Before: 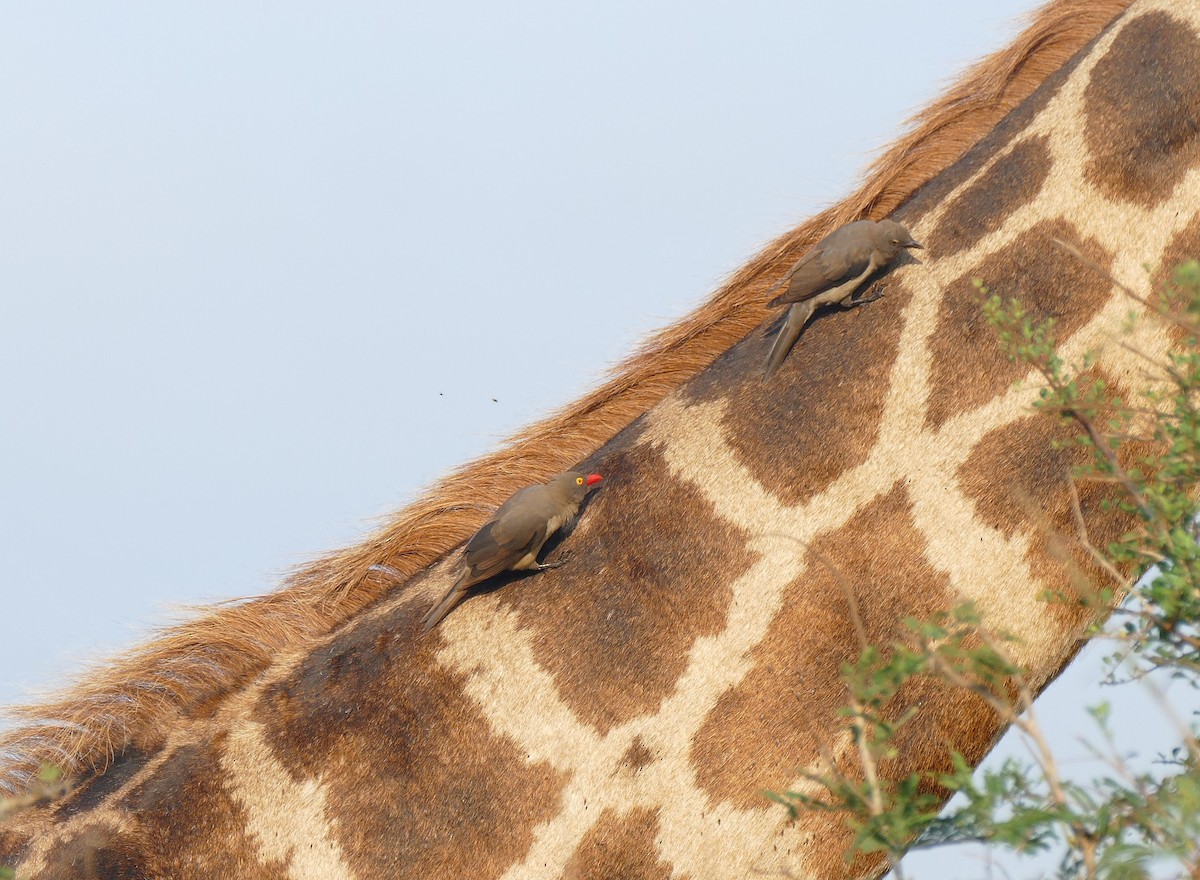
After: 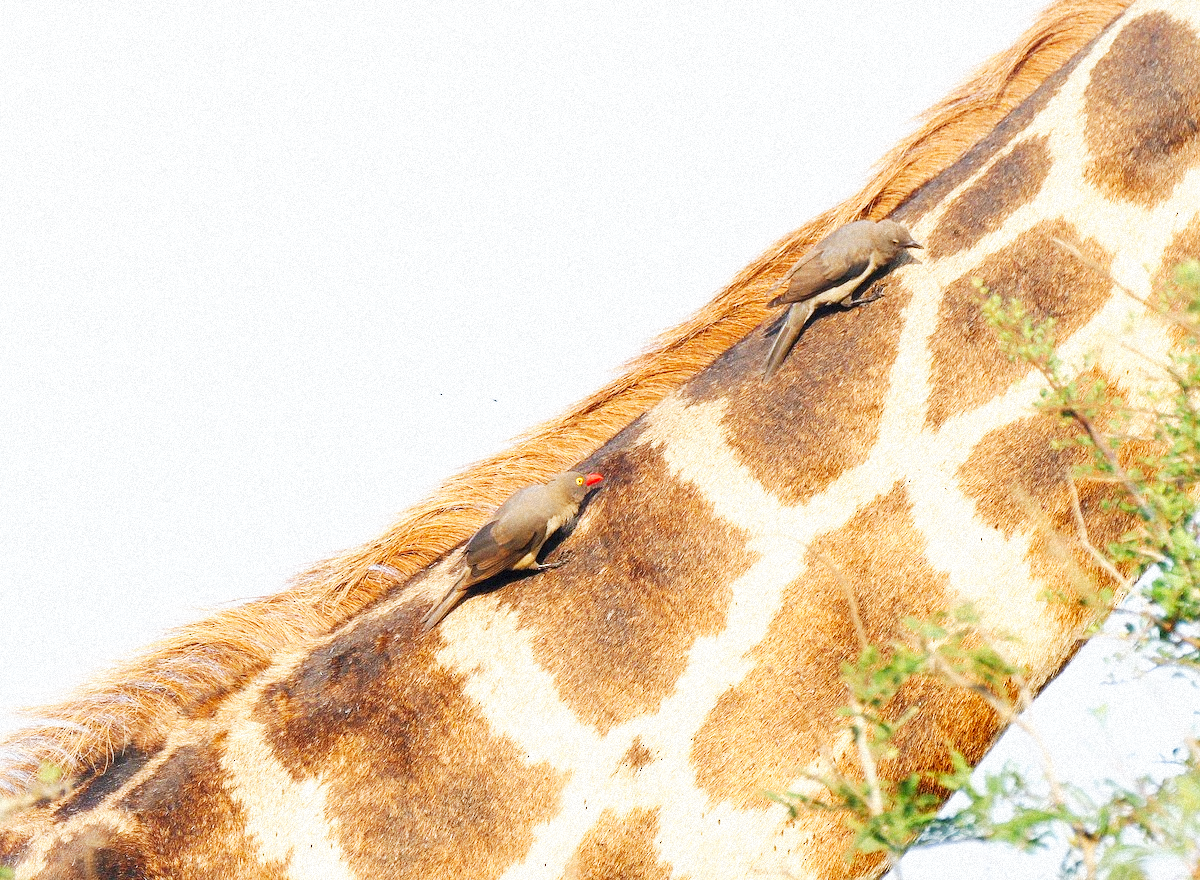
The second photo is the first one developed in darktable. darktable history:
white balance: red 0.983, blue 1.036
base curve: curves: ch0 [(0, 0) (0.007, 0.004) (0.027, 0.03) (0.046, 0.07) (0.207, 0.54) (0.442, 0.872) (0.673, 0.972) (1, 1)], preserve colors none
grain: mid-tones bias 0%
